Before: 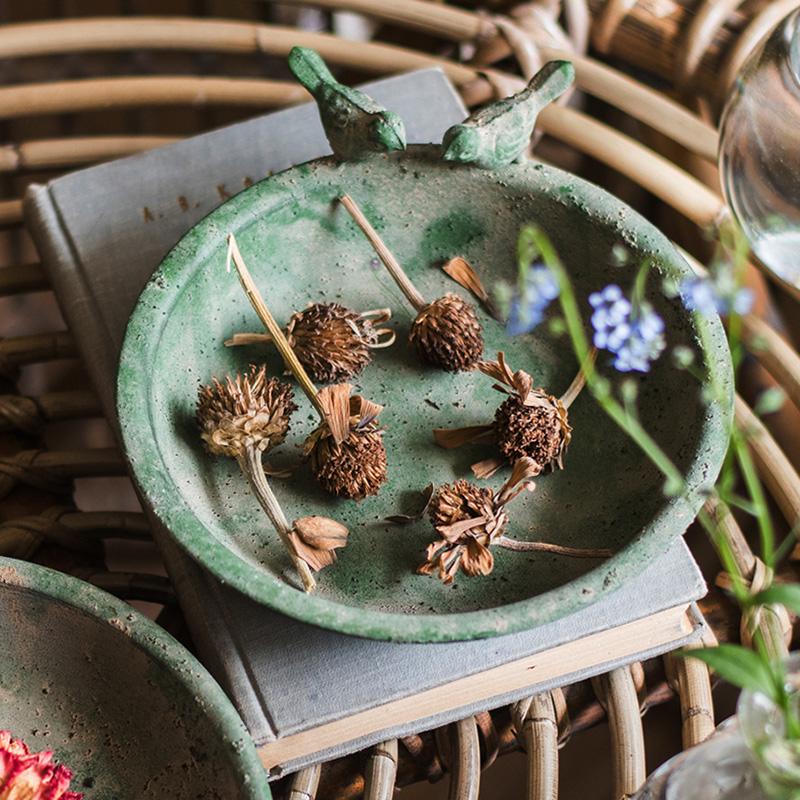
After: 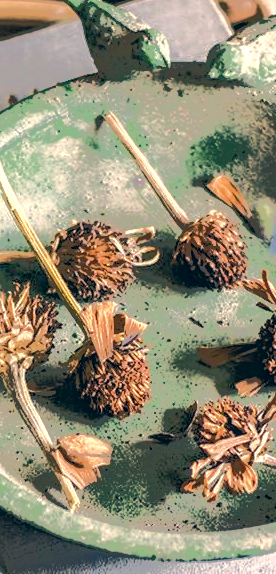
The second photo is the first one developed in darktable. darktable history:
local contrast: on, module defaults
tone equalizer: -7 EV -0.648 EV, -6 EV 0.969 EV, -5 EV -0.455 EV, -4 EV 0.414 EV, -3 EV 0.417 EV, -2 EV 0.163 EV, -1 EV -0.163 EV, +0 EV -0.409 EV, edges refinement/feathering 500, mask exposure compensation -1.57 EV, preserve details no
exposure: black level correction 0, exposure 0.498 EV, compensate highlight preservation false
color correction: highlights a* 10.33, highlights b* 14.7, shadows a* -9.98, shadows b* -14.95
crop and rotate: left 29.656%, top 10.329%, right 35.737%, bottom 17.902%
